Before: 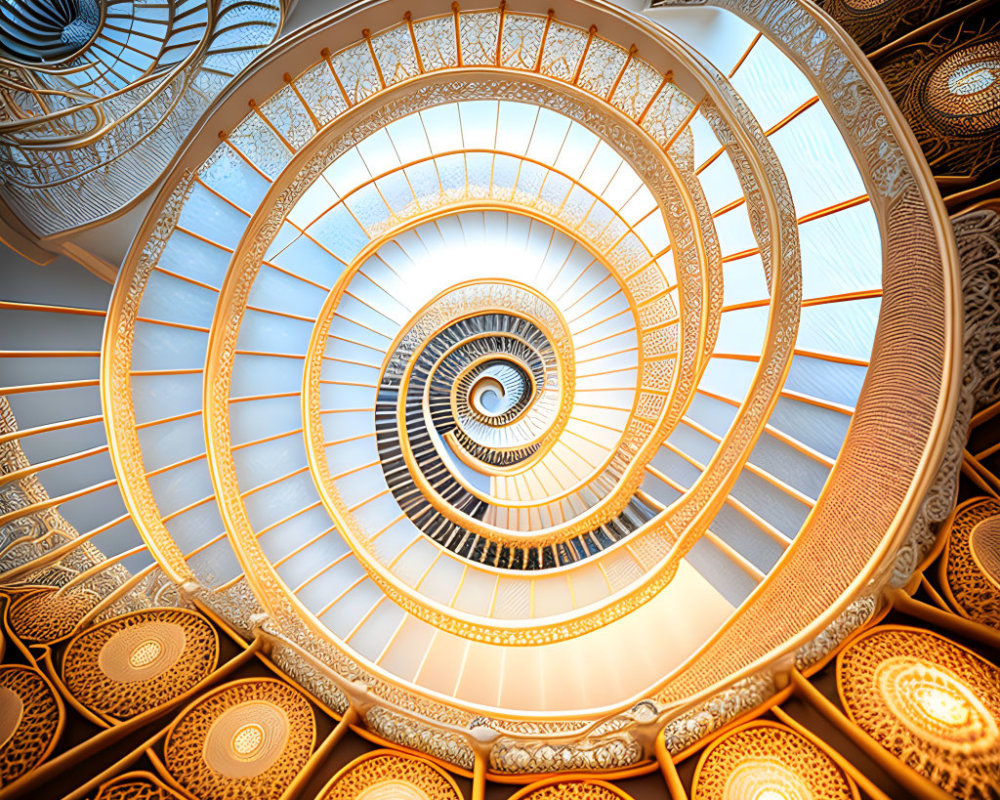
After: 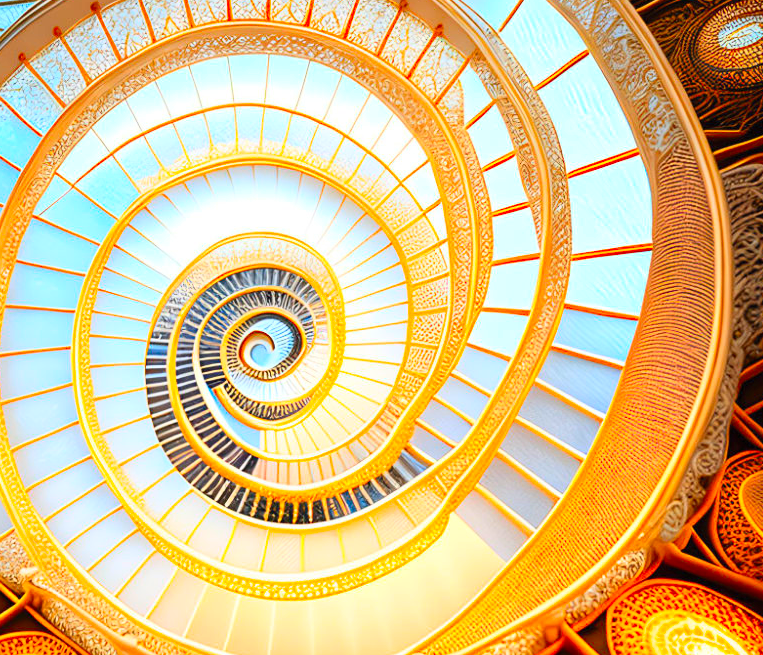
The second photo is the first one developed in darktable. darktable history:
contrast brightness saturation: contrast 0.2, brightness 0.2, saturation 0.8
crop: left 23.095%, top 5.827%, bottom 11.854%
